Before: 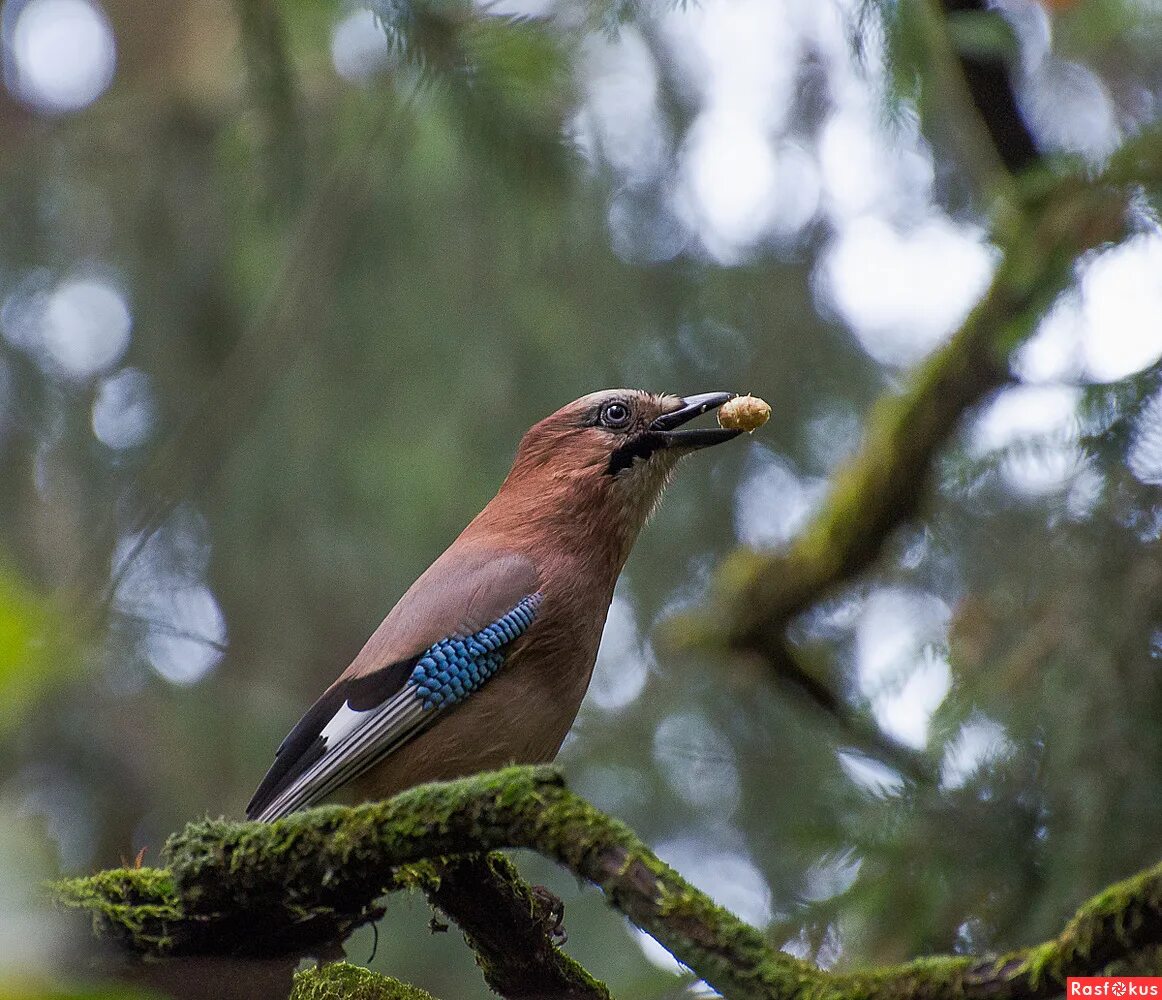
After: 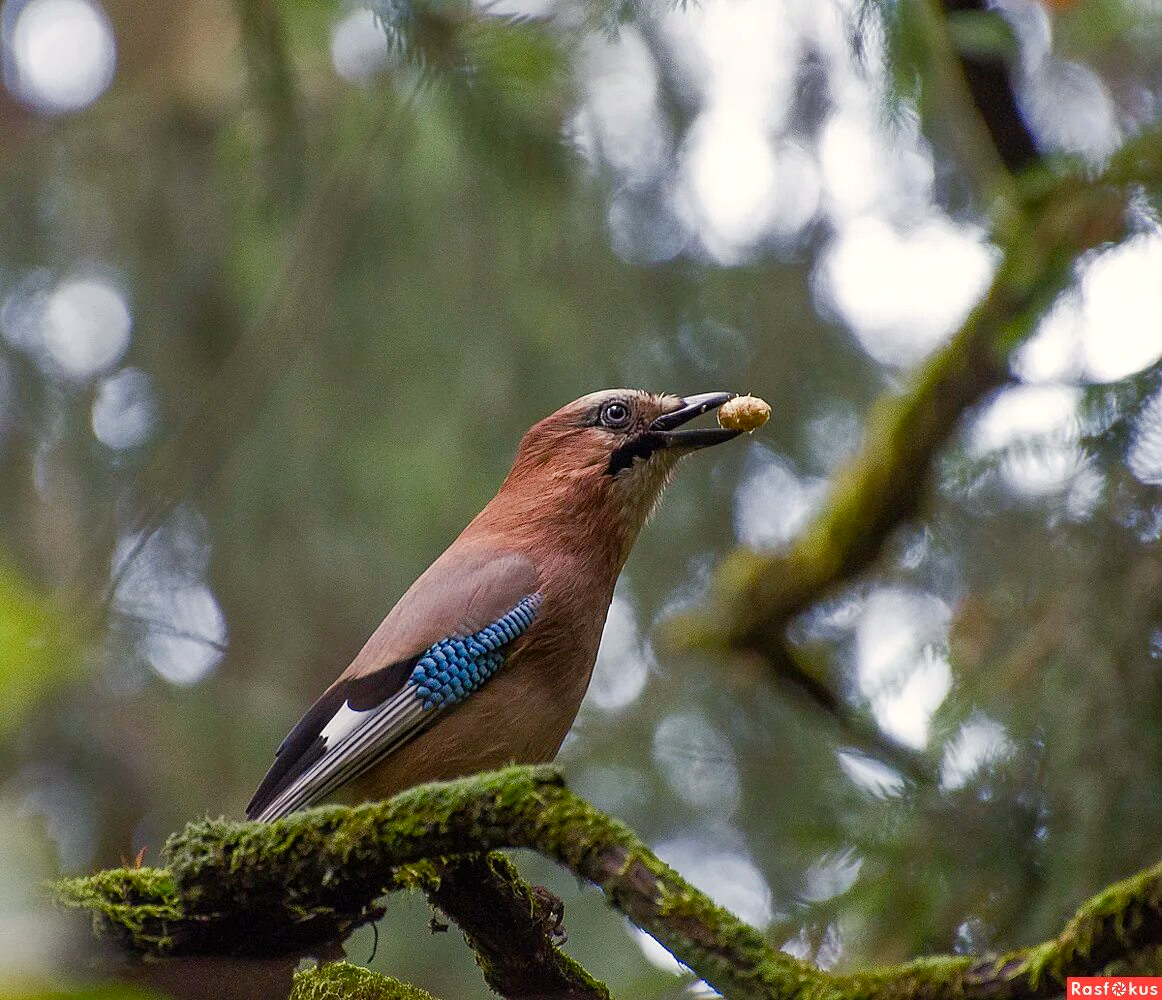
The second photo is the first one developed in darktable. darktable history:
shadows and highlights: radius 173.73, shadows 26.17, white point adjustment 3.25, highlights -68.68, highlights color adjustment 49.61%, soften with gaussian
color balance rgb: shadows lift › chroma 2.011%, shadows lift › hue 52.13°, power › hue 308.3°, highlights gain › chroma 3.003%, highlights gain › hue 76.34°, perceptual saturation grading › global saturation 20%, perceptual saturation grading › highlights -50.146%, perceptual saturation grading › shadows 31.009%
